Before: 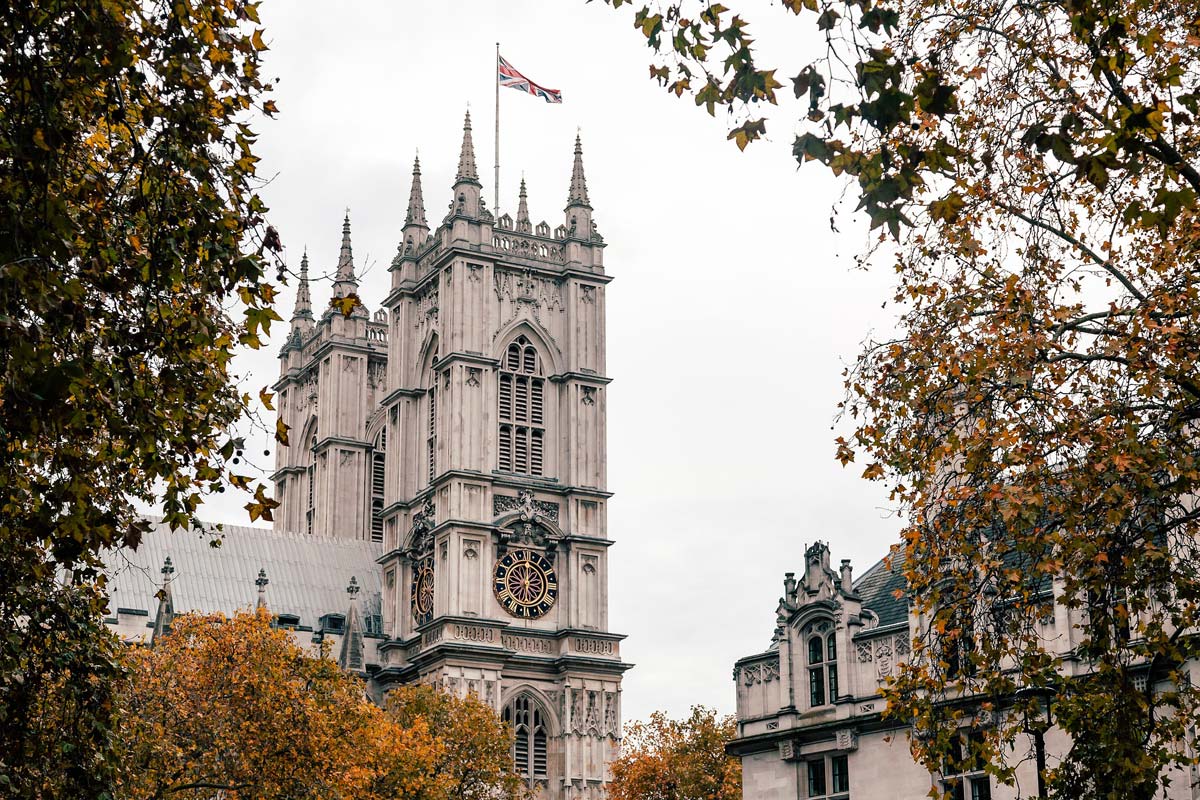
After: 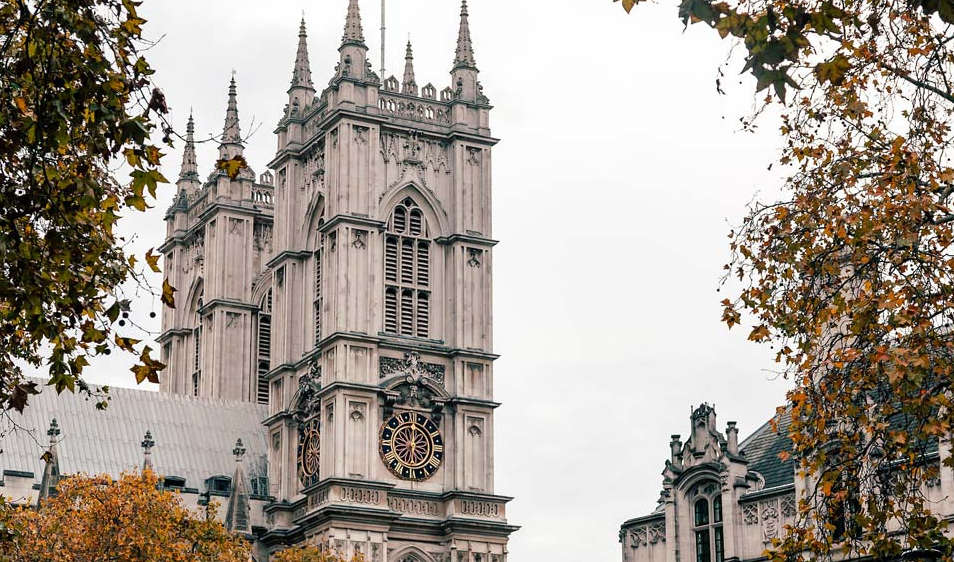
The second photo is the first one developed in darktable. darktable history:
crop: left 9.509%, top 17.328%, right 10.933%, bottom 12.393%
